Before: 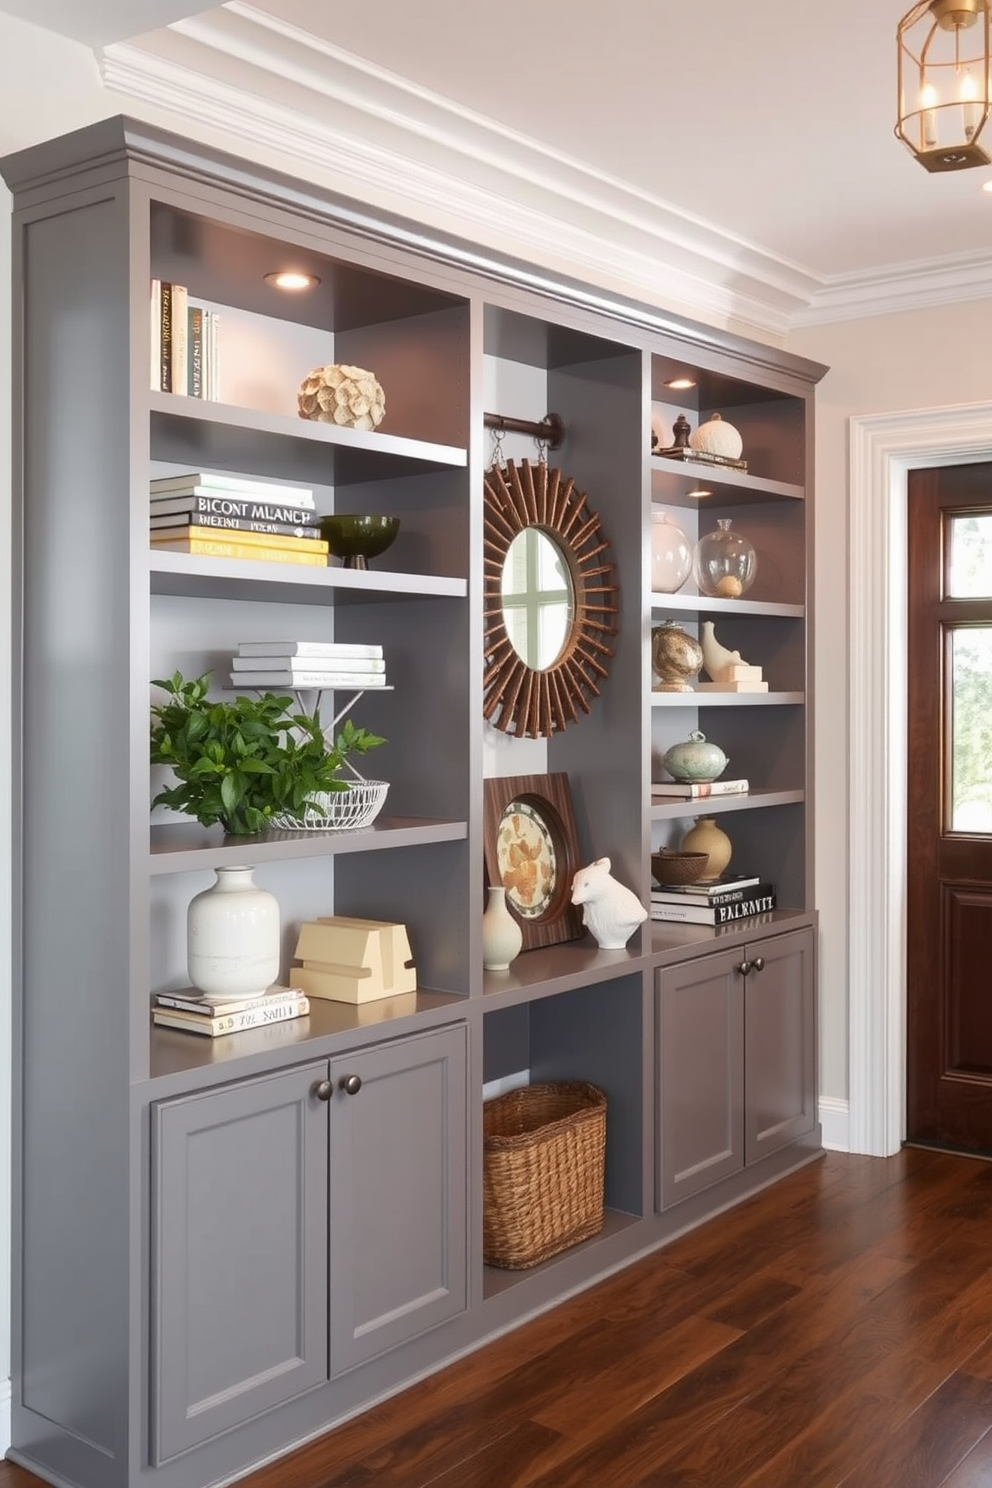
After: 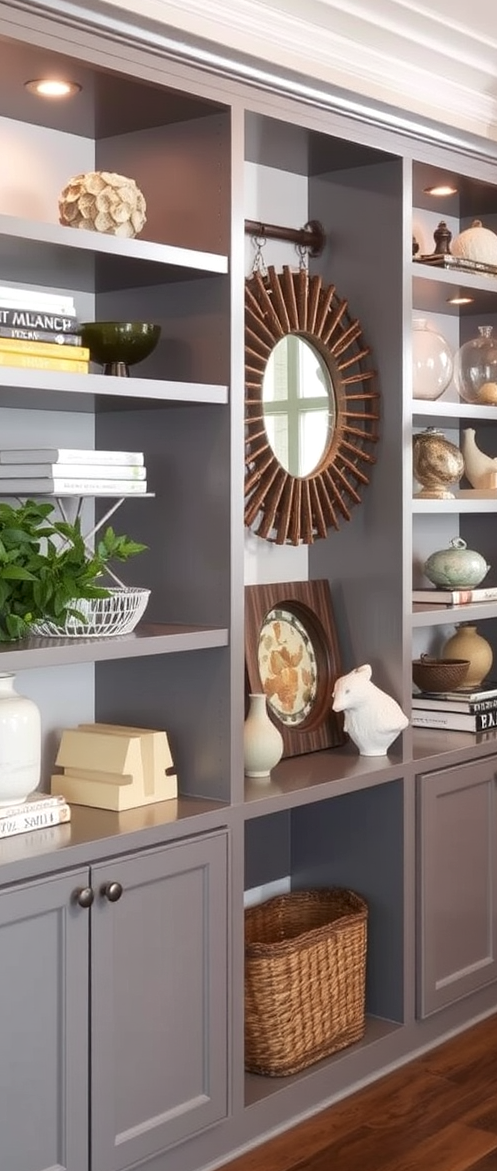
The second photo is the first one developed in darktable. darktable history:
crop and rotate: angle 0.019°, left 24.201%, top 13.035%, right 25.671%, bottom 8.239%
local contrast: highlights 104%, shadows 102%, detail 120%, midtone range 0.2
